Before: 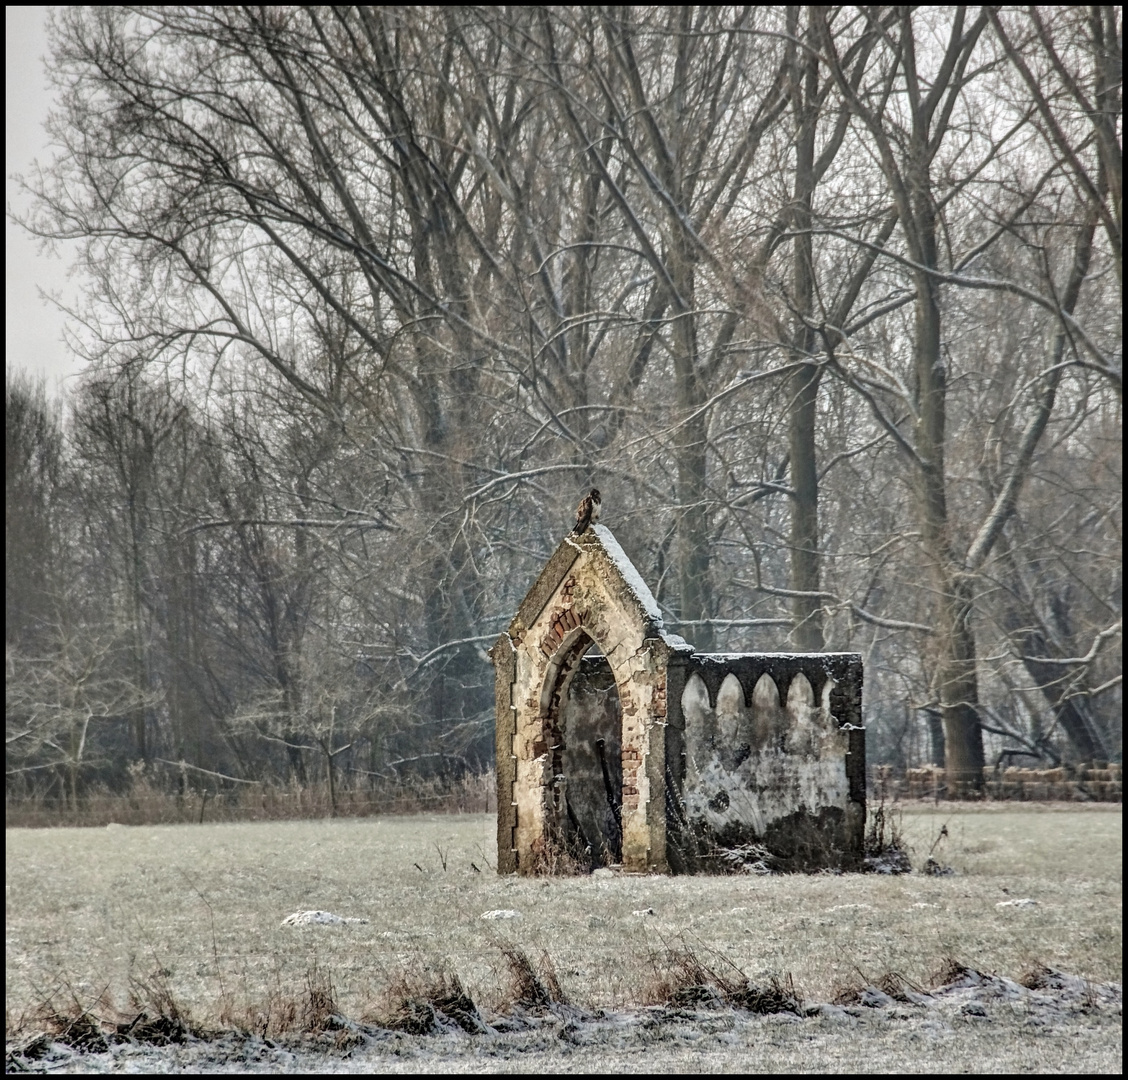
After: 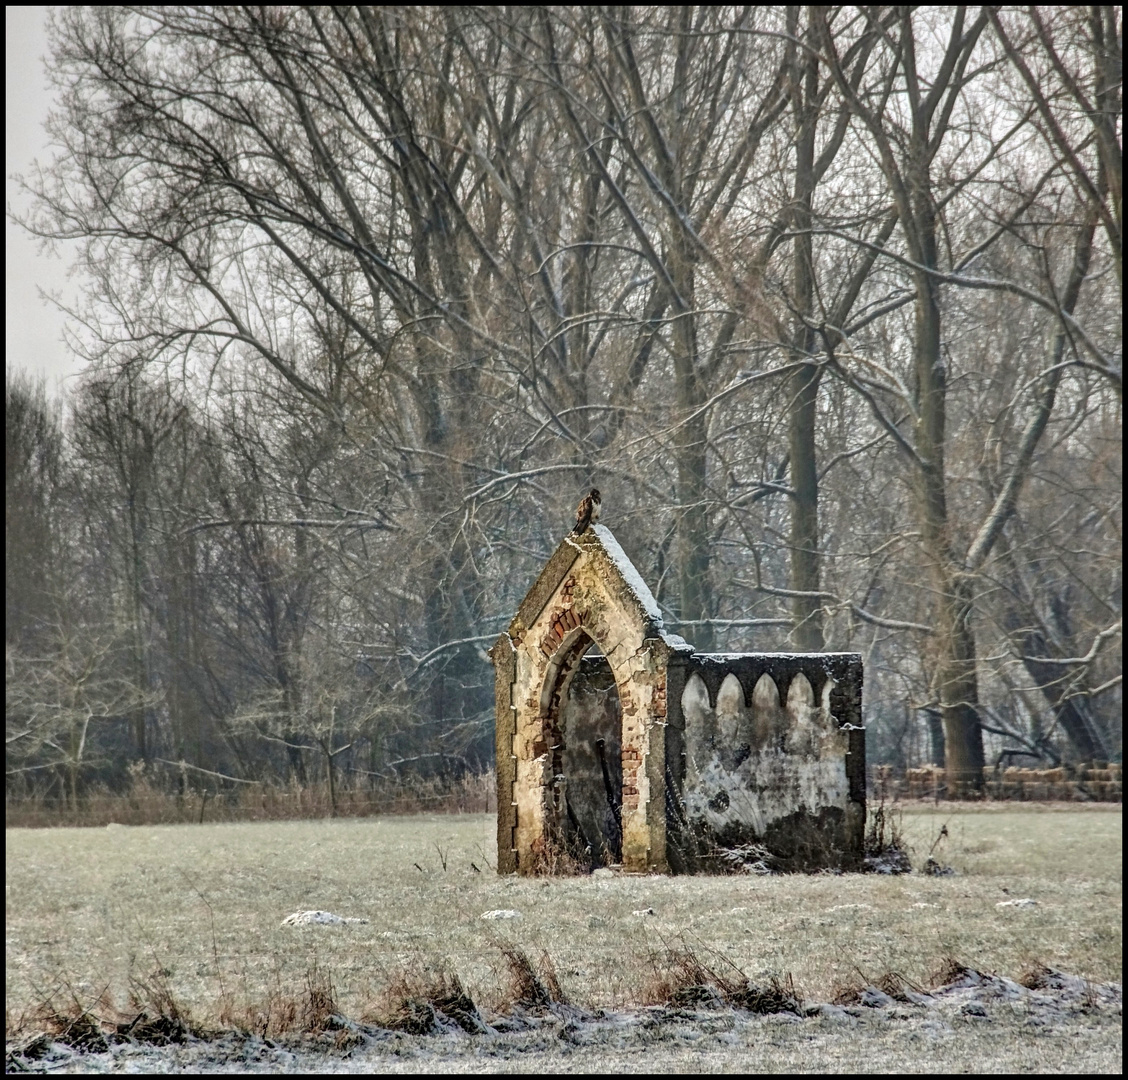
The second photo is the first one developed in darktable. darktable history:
contrast brightness saturation: brightness -0.02, saturation 0.35
tone equalizer: on, module defaults
